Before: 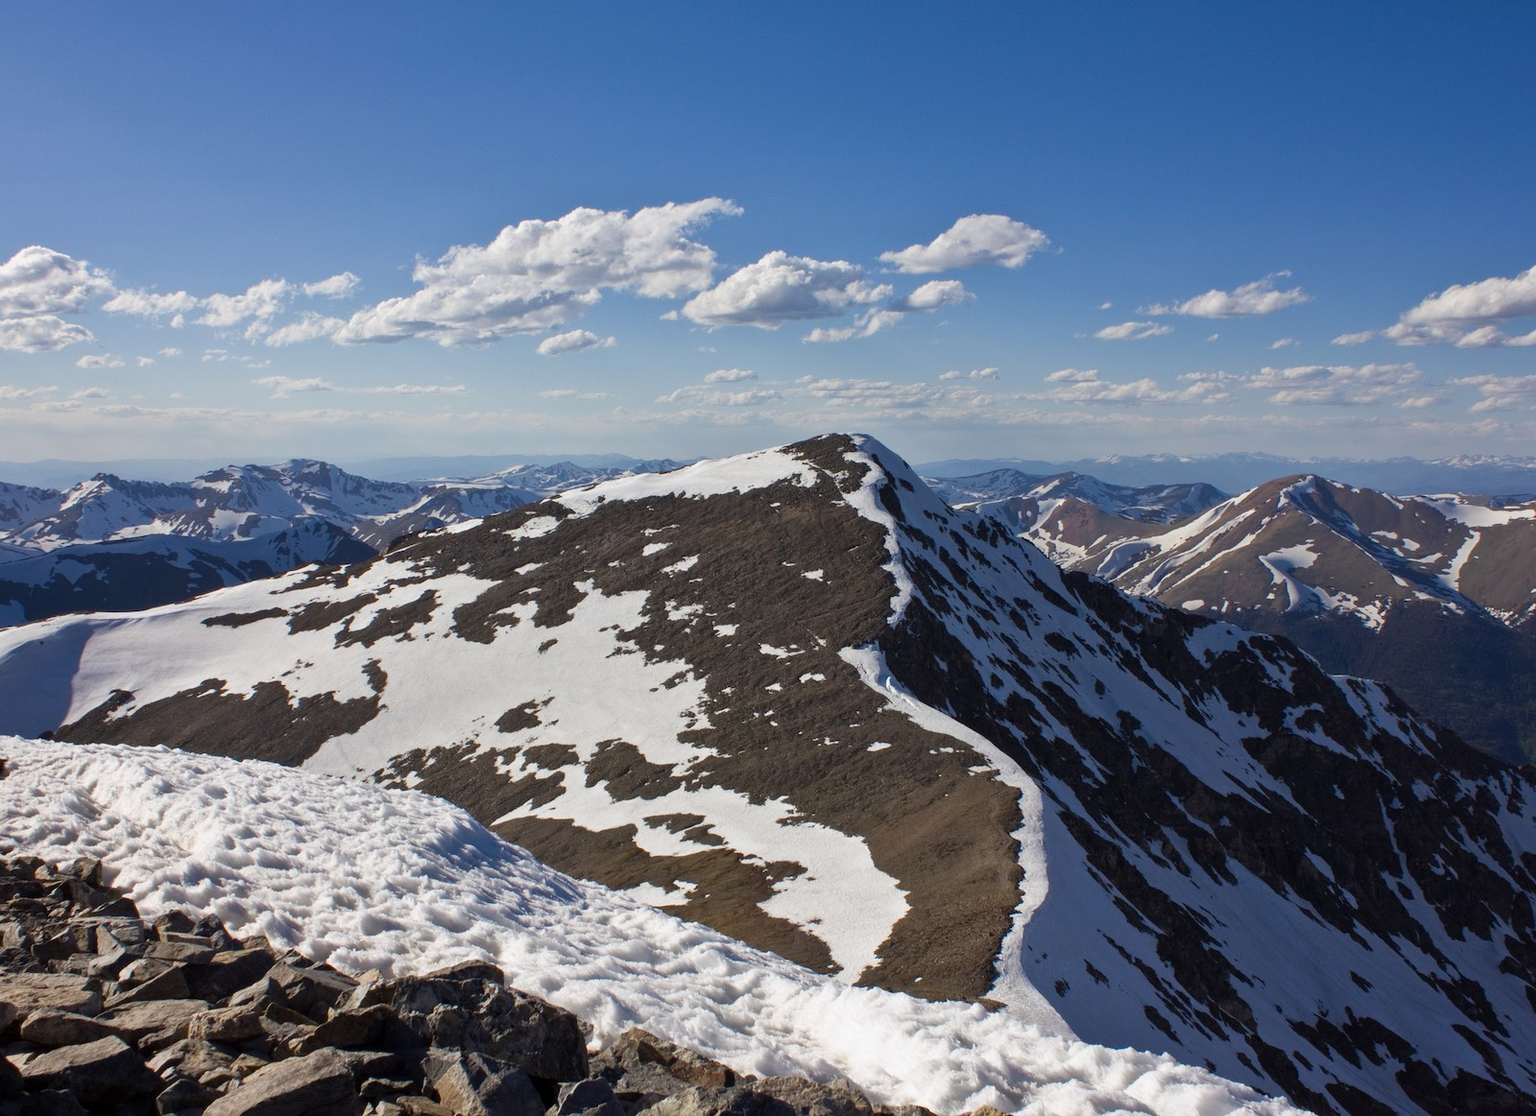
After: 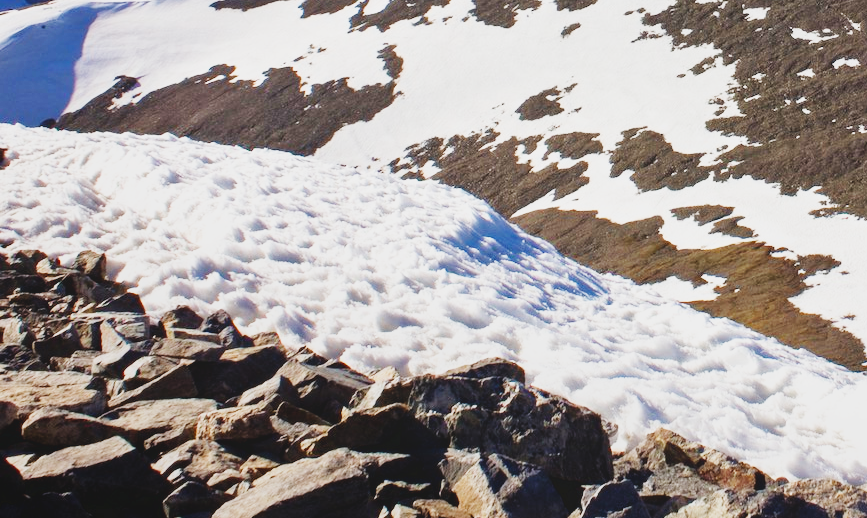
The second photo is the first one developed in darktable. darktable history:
crop and rotate: top 55.296%, right 45.763%, bottom 0.094%
base curve: curves: ch0 [(0, 0.003) (0.001, 0.002) (0.006, 0.004) (0.02, 0.022) (0.048, 0.086) (0.094, 0.234) (0.162, 0.431) (0.258, 0.629) (0.385, 0.8) (0.548, 0.918) (0.751, 0.988) (1, 1)], preserve colors none
local contrast: highlights 69%, shadows 69%, detail 83%, midtone range 0.322
